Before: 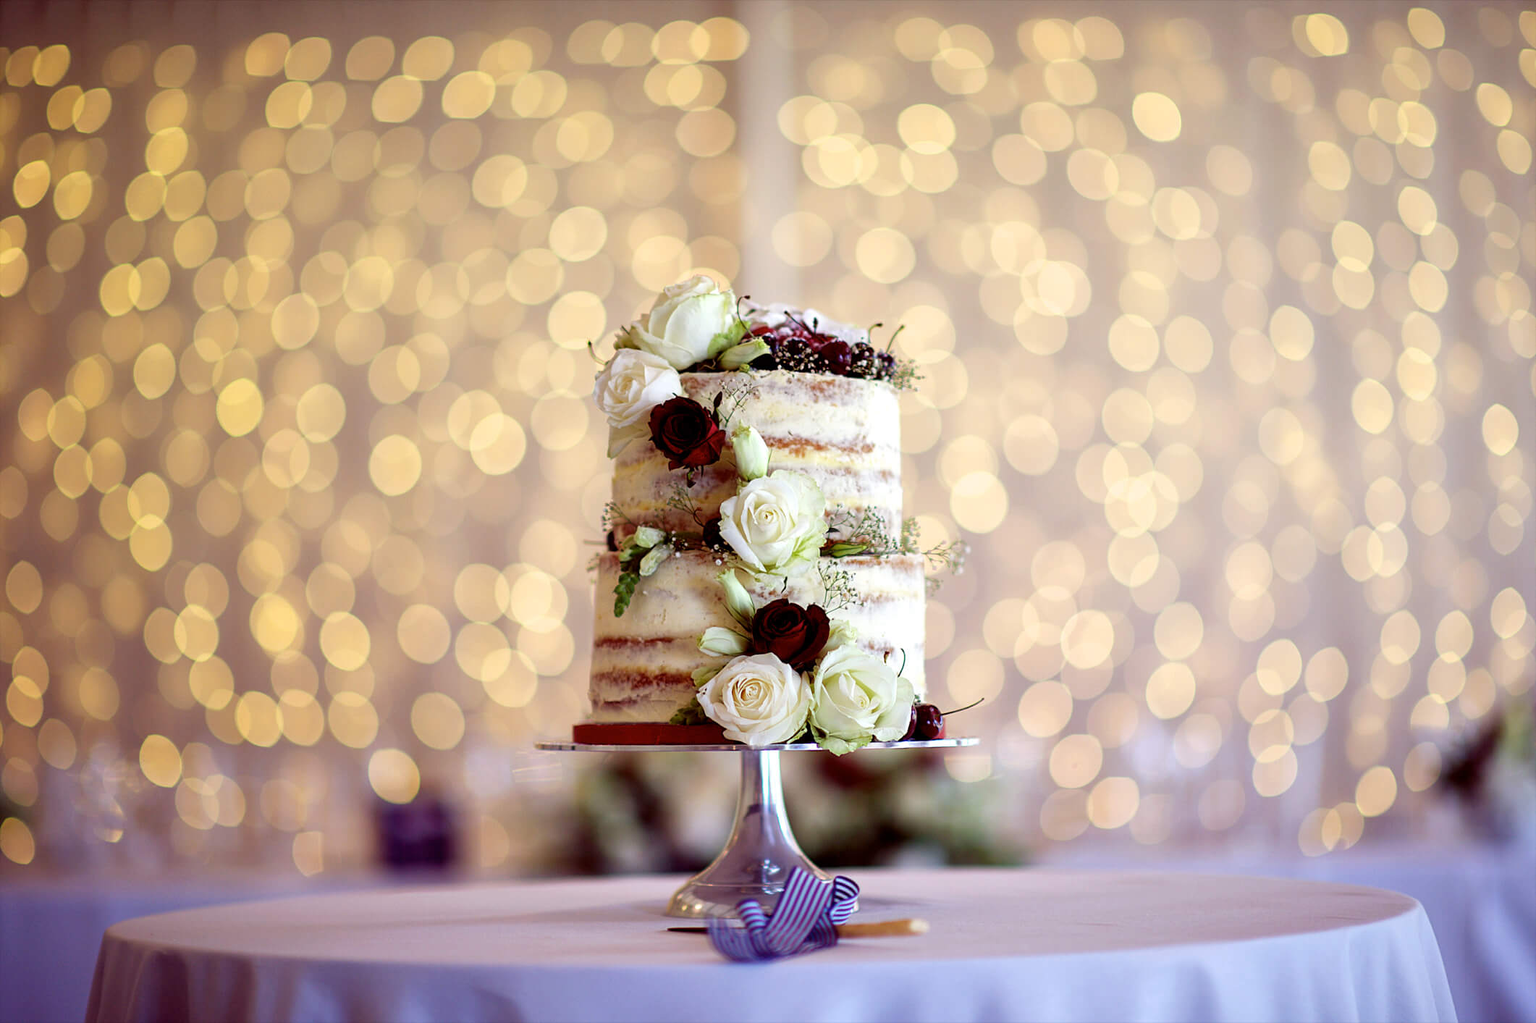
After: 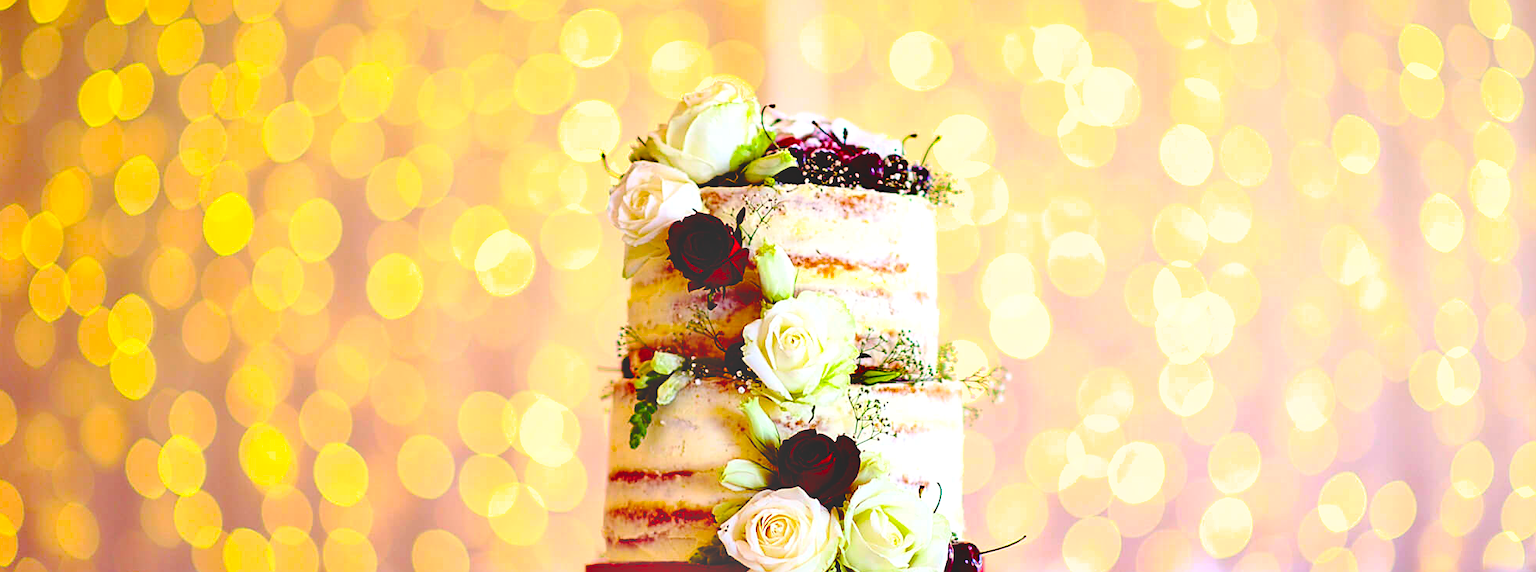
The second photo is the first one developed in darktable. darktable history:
crop: left 1.788%, top 19.404%, right 4.881%, bottom 28.326%
shadows and highlights: low approximation 0.01, soften with gaussian
exposure: black level correction 0, exposure 0.892 EV, compensate highlight preservation false
contrast brightness saturation: contrast -0.204, saturation 0.185
sharpen: radius 1.853, amount 0.399, threshold 1.405
base curve: curves: ch0 [(0, 0.024) (0.055, 0.065) (0.121, 0.166) (0.236, 0.319) (0.693, 0.726) (1, 1)], preserve colors none
color balance rgb: power › chroma 0.269%, power › hue 63.28°, highlights gain › chroma 0.227%, highlights gain › hue 331.43°, linear chroma grading › global chroma 9.83%, perceptual saturation grading › global saturation 19.429%, global vibrance 20%
tone curve: curves: ch0 [(0, 0) (0.003, 0.023) (0.011, 0.025) (0.025, 0.029) (0.044, 0.047) (0.069, 0.079) (0.1, 0.113) (0.136, 0.152) (0.177, 0.199) (0.224, 0.26) (0.277, 0.333) (0.335, 0.404) (0.399, 0.48) (0.468, 0.559) (0.543, 0.635) (0.623, 0.713) (0.709, 0.797) (0.801, 0.879) (0.898, 0.953) (1, 1)], color space Lab, independent channels, preserve colors none
